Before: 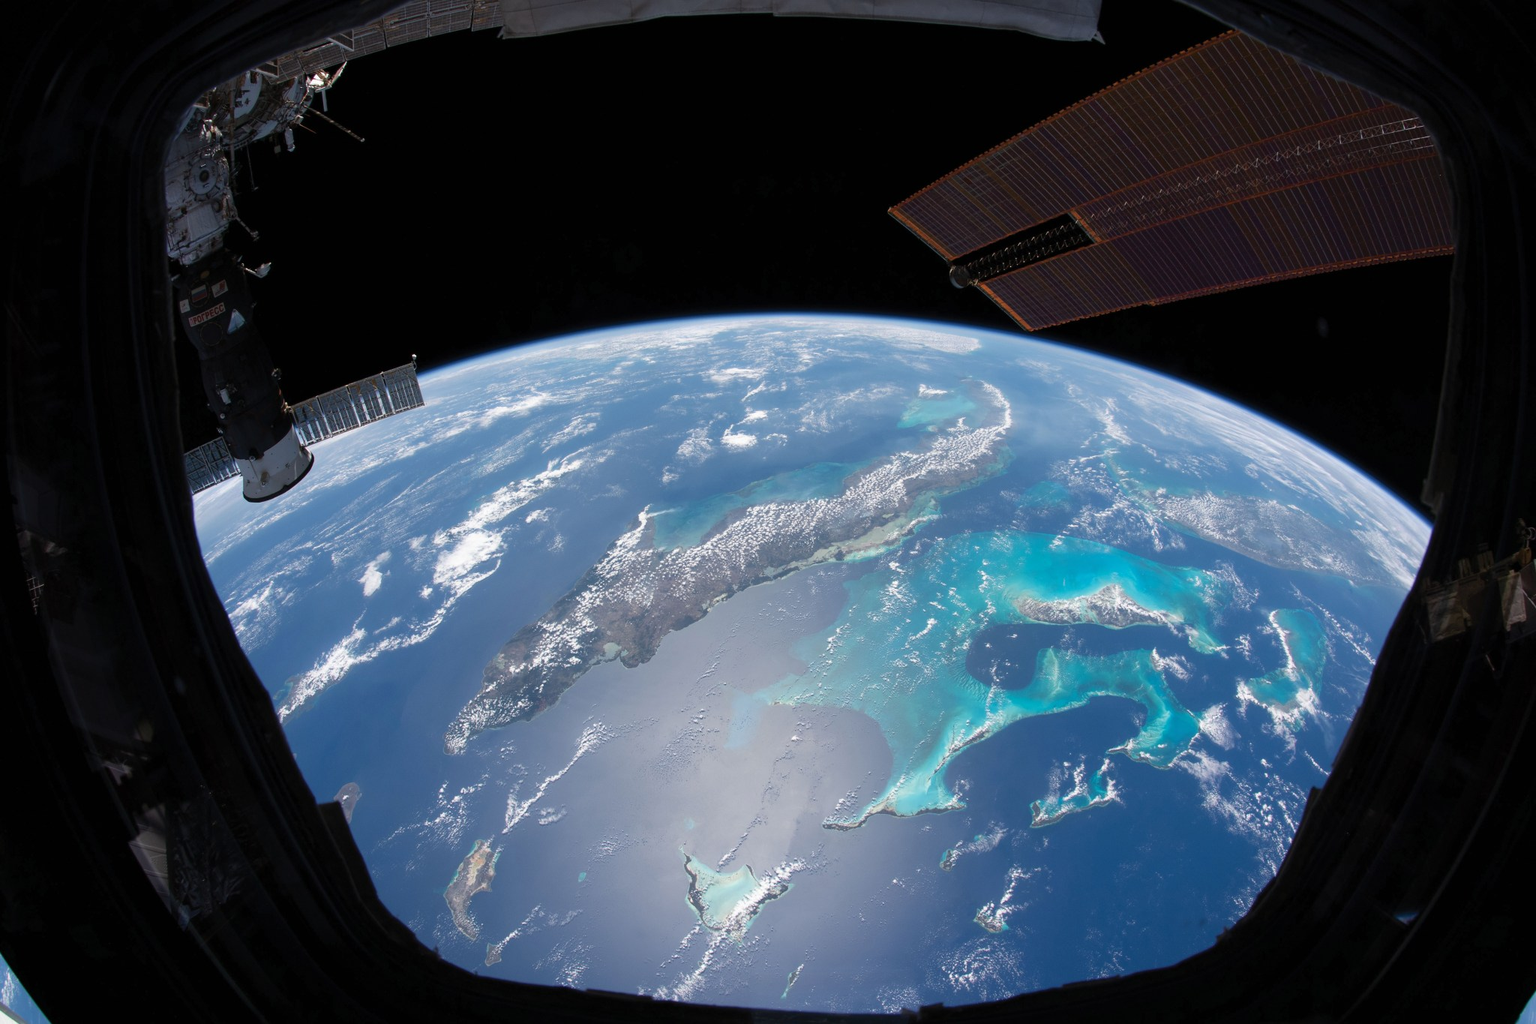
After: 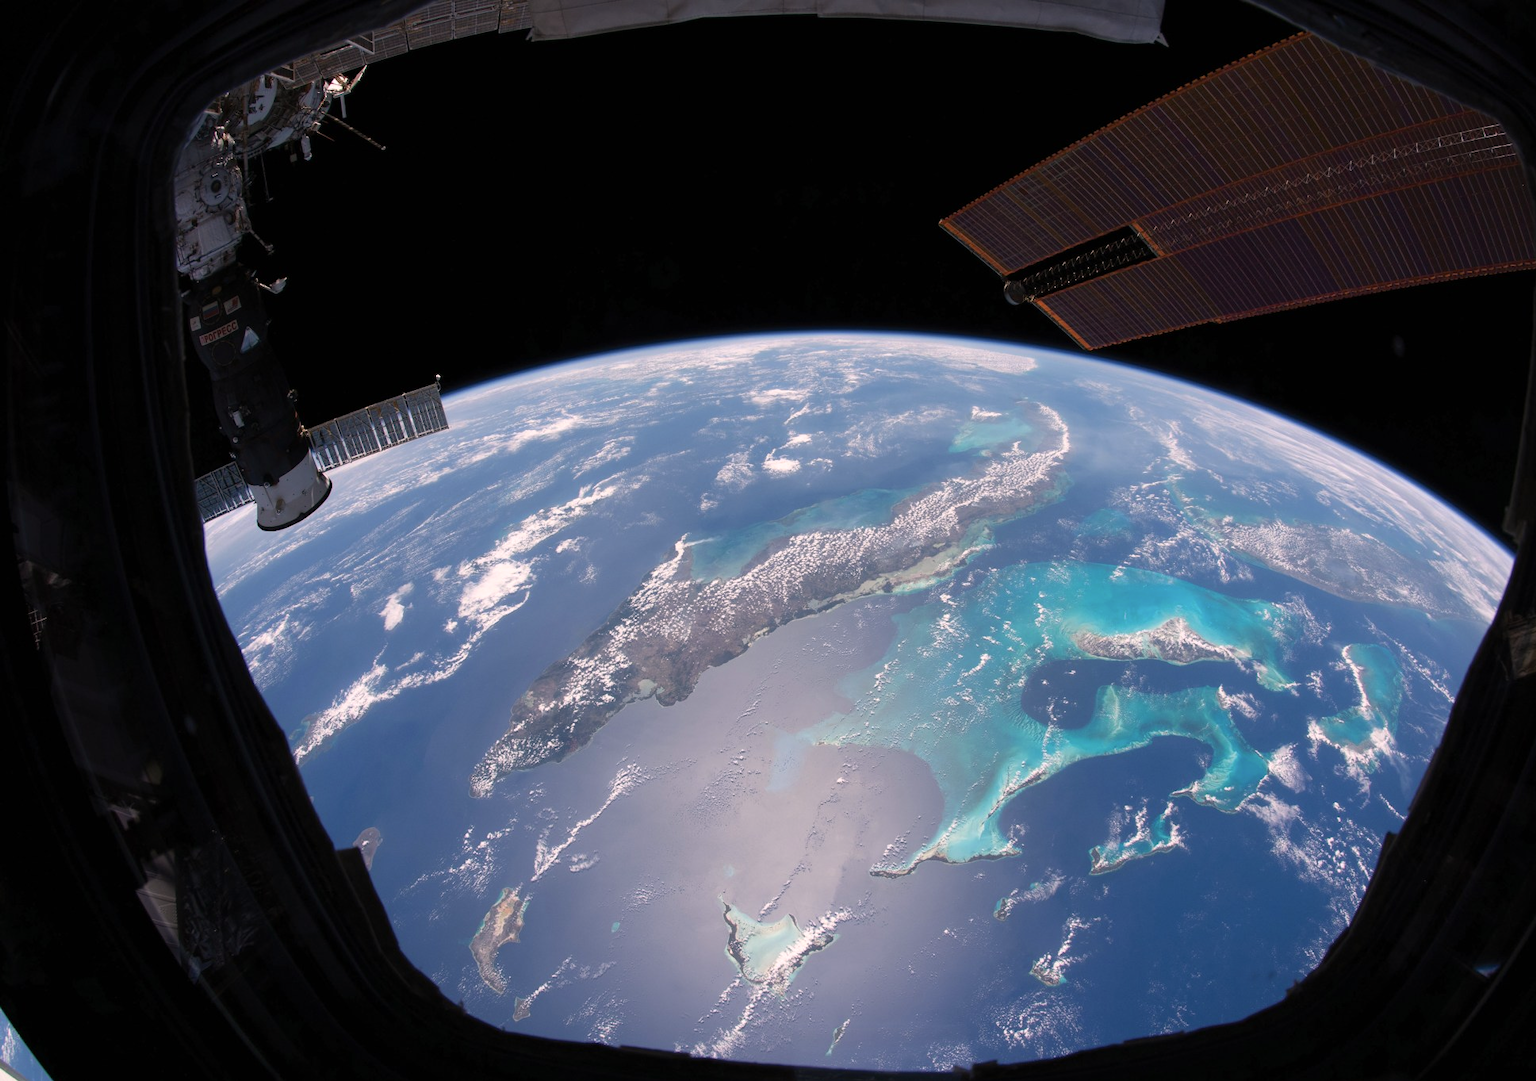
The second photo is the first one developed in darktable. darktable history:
crop and rotate: left 0%, right 5.372%
color correction: highlights a* 7.47, highlights b* 3.97
